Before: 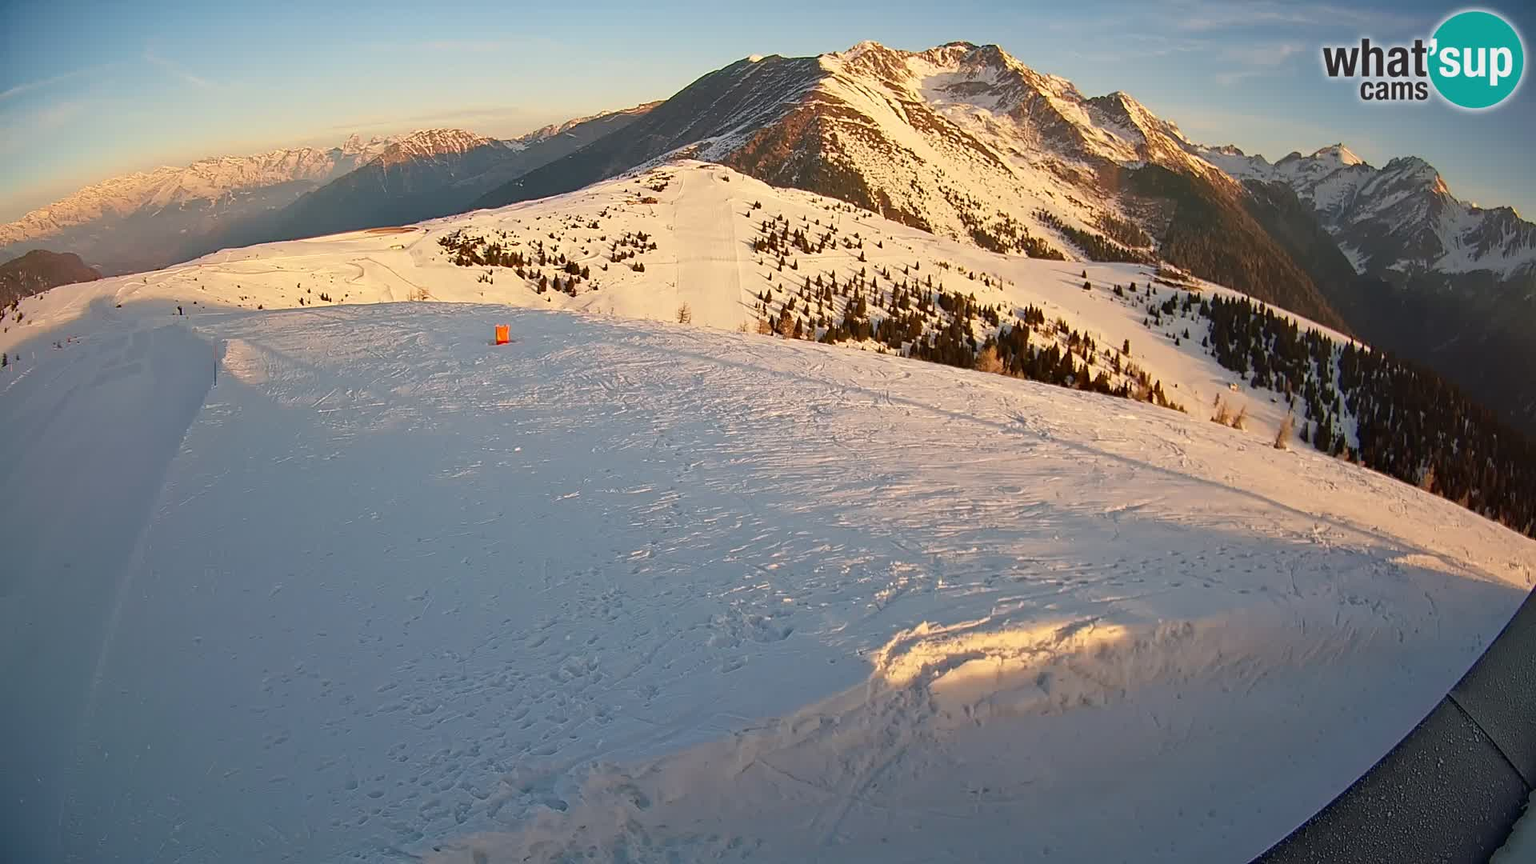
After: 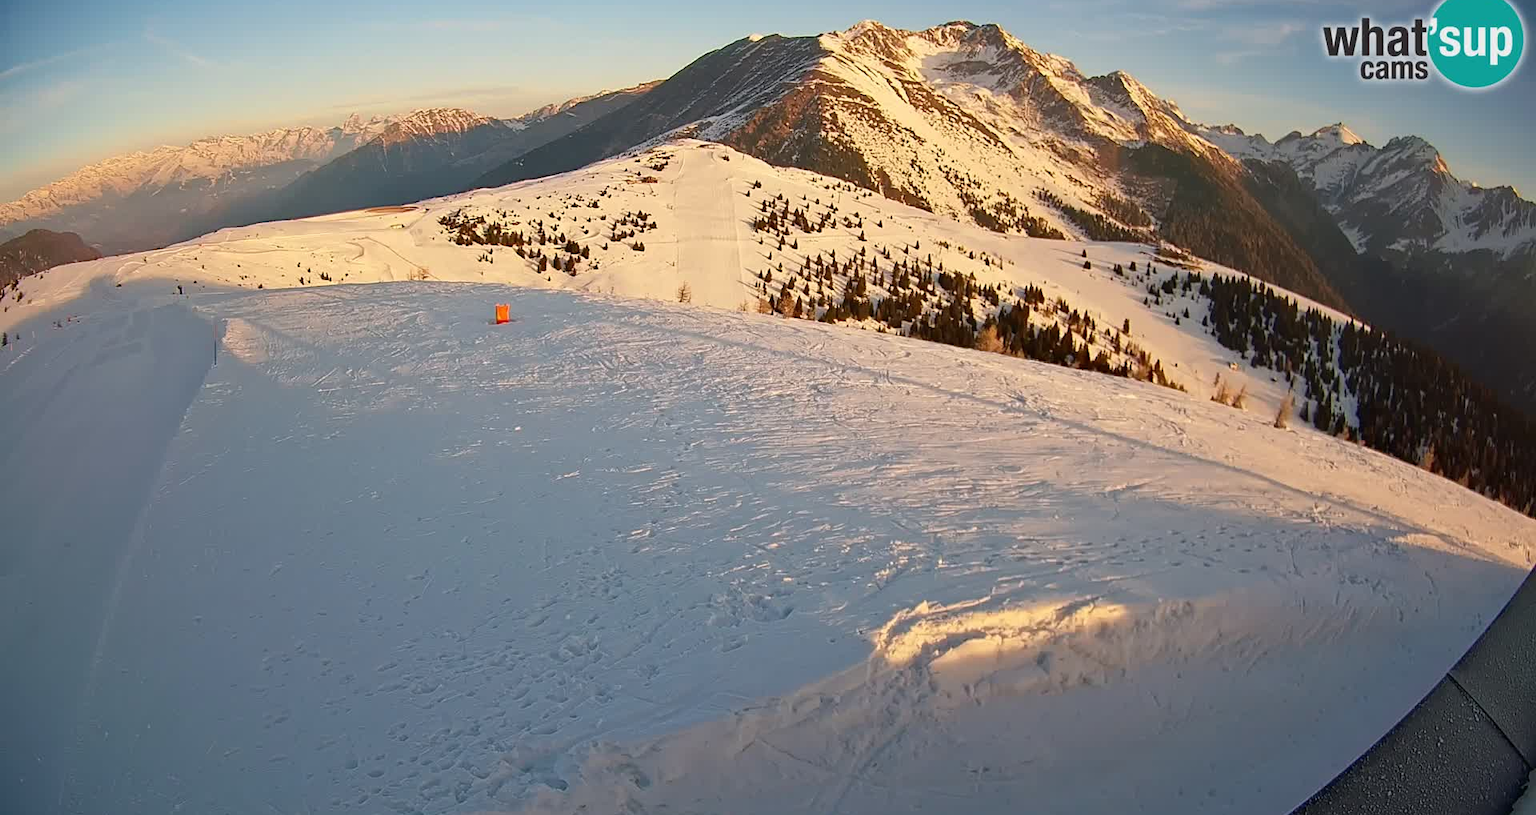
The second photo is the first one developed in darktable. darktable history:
crop and rotate: top 2.417%, bottom 3.199%
